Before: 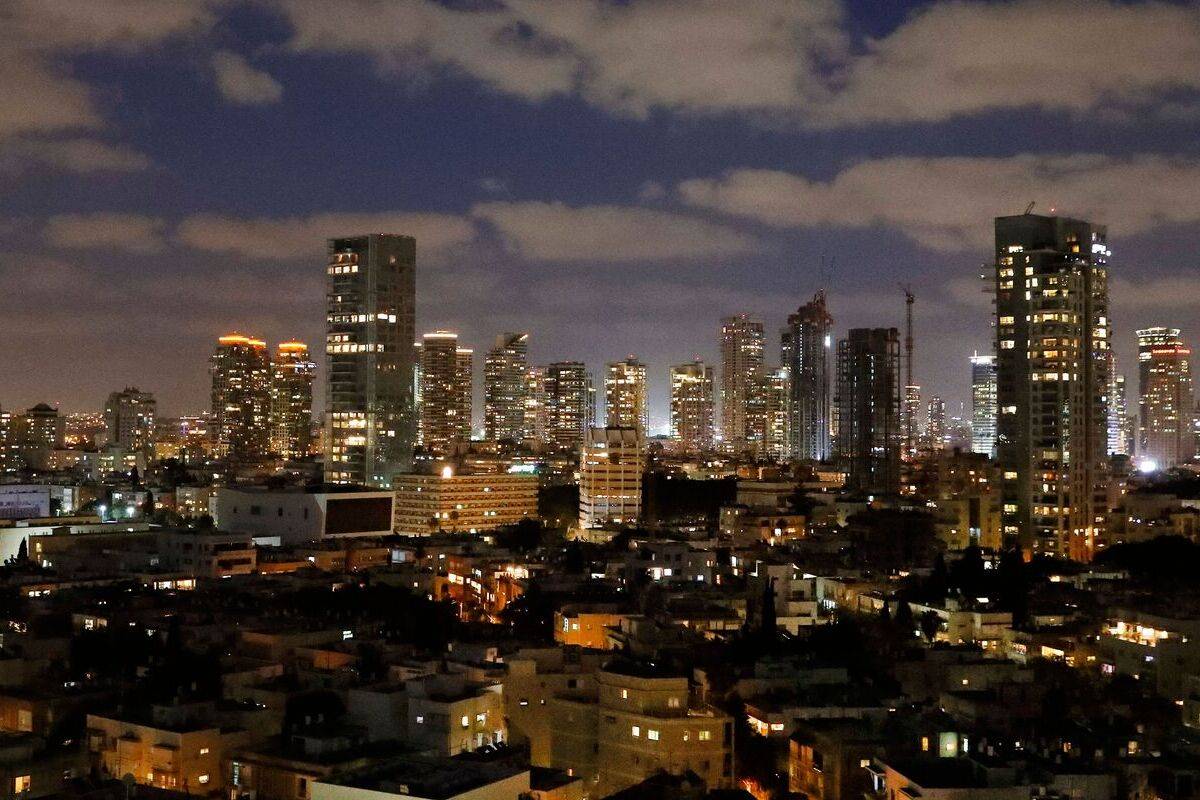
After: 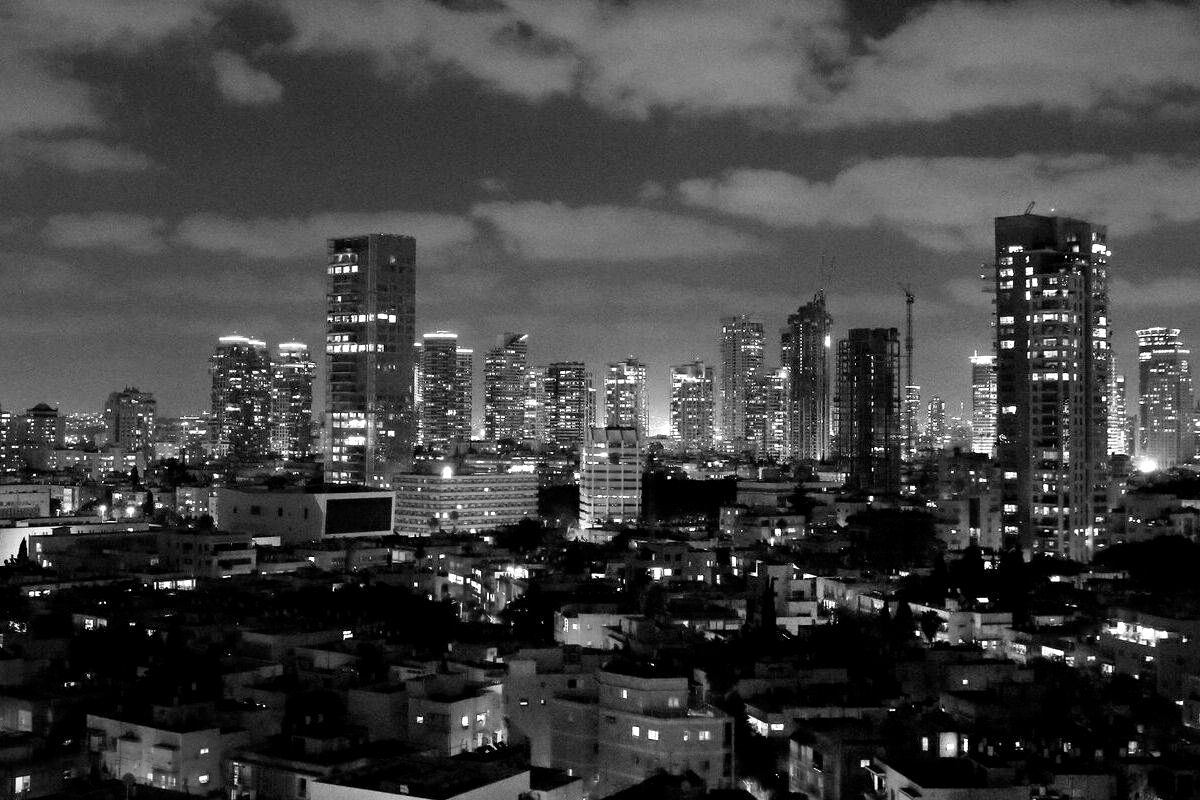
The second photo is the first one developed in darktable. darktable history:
color balance rgb: perceptual saturation grading › global saturation 36%, perceptual brilliance grading › global brilliance 10%, global vibrance 20%
contrast brightness saturation: saturation 0.13
monochrome: on, module defaults
